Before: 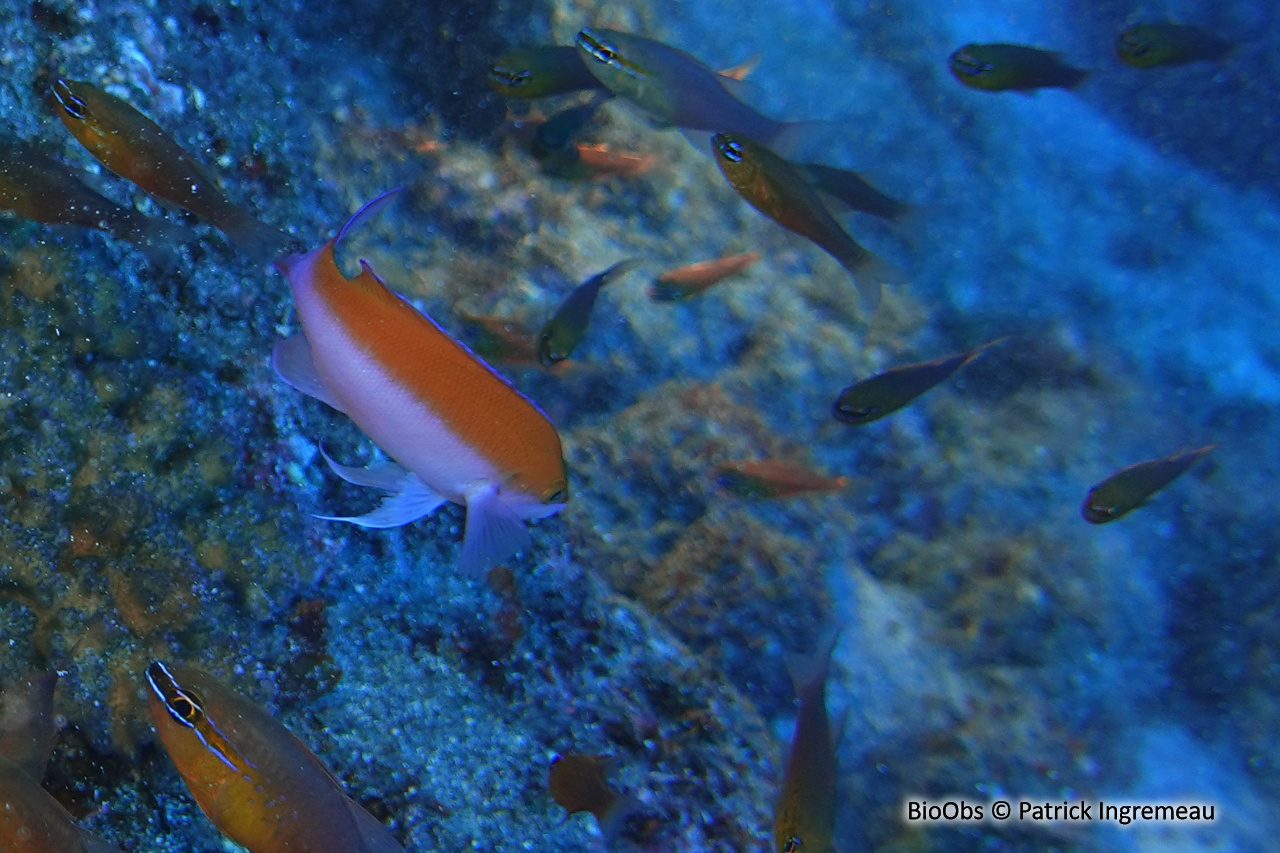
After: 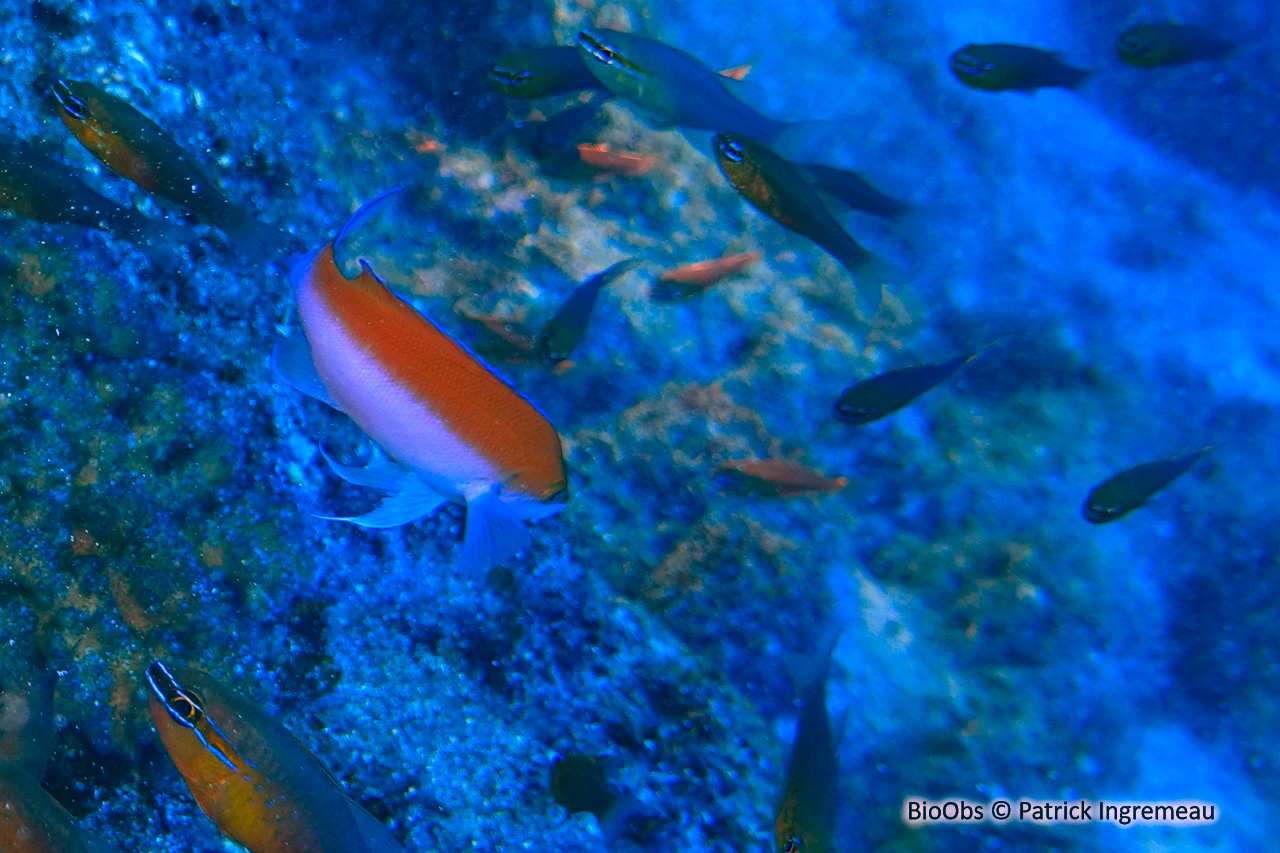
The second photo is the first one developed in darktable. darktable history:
local contrast: on, module defaults
color correction: highlights a* 16.83, highlights b* 0.196, shadows a* -15.29, shadows b* -14.01, saturation 1.49
